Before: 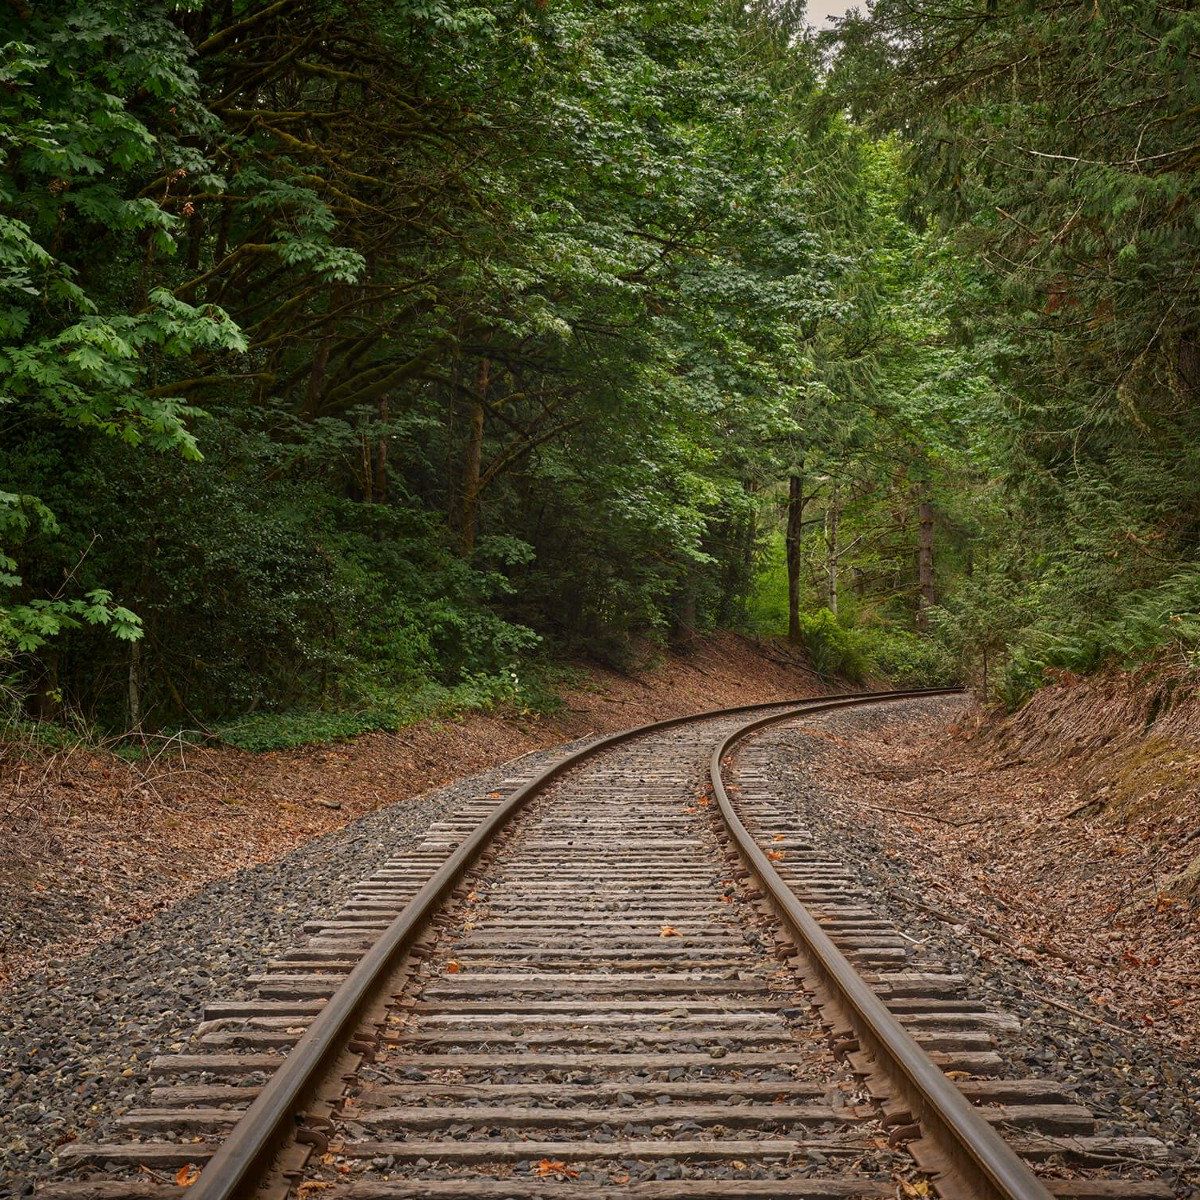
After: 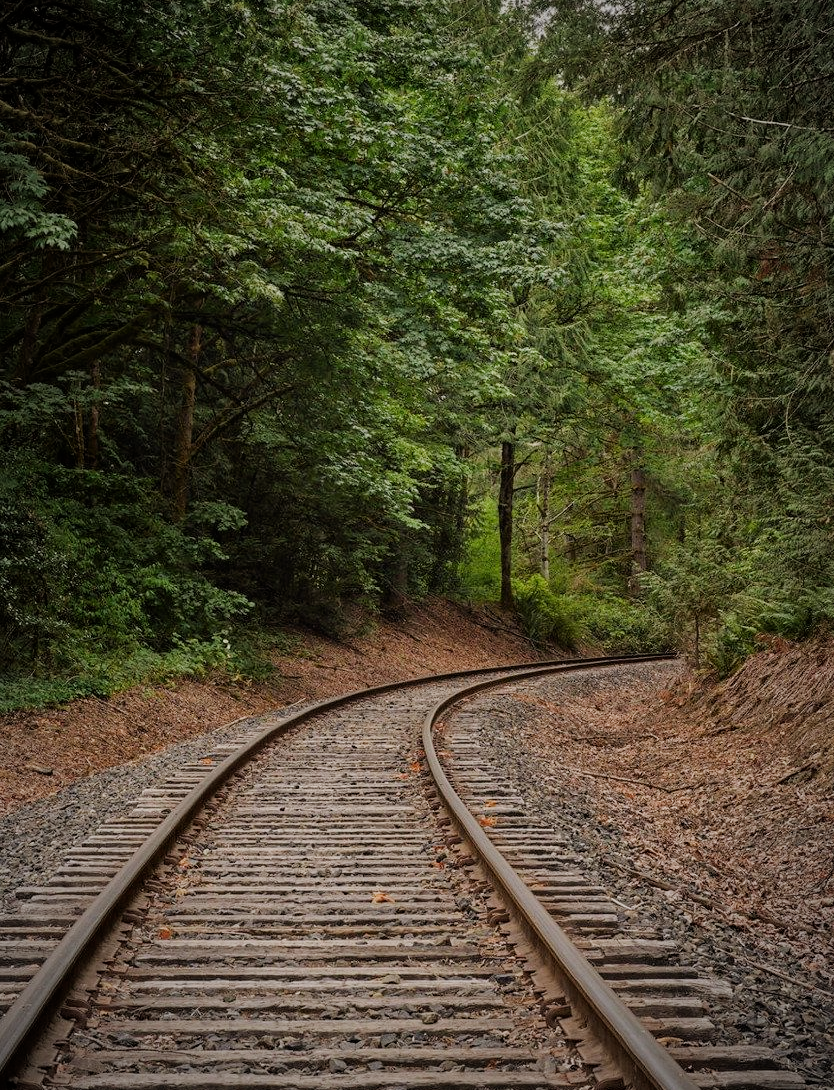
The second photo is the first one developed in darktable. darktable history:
vignetting: fall-off radius 70%, automatic ratio true
crop and rotate: left 24.034%, top 2.838%, right 6.406%, bottom 6.299%
filmic rgb: black relative exposure -7.65 EV, white relative exposure 4.56 EV, hardness 3.61
